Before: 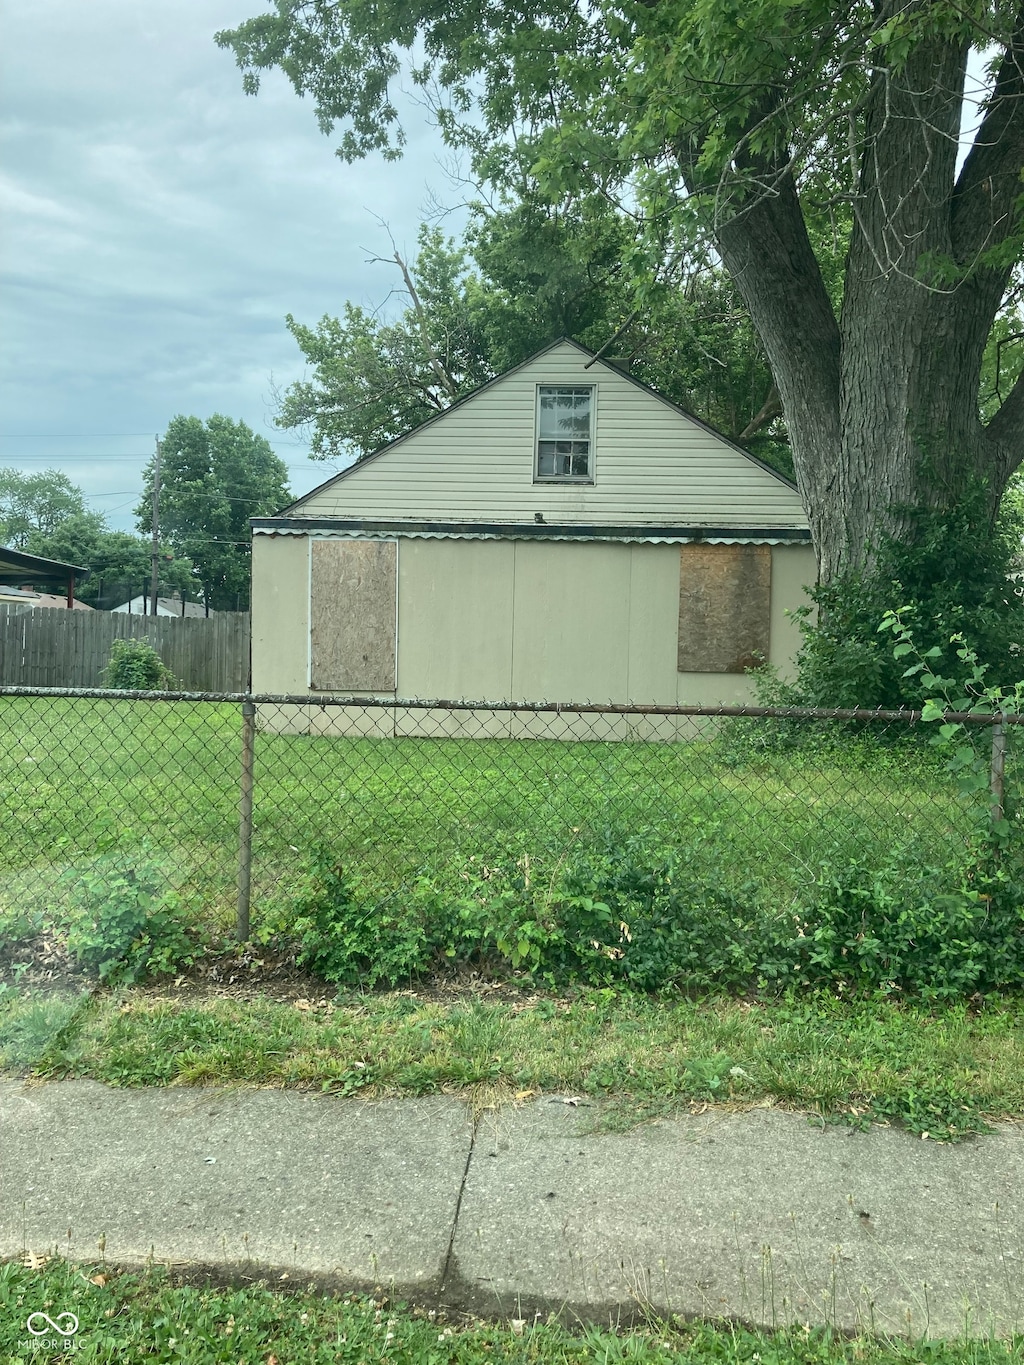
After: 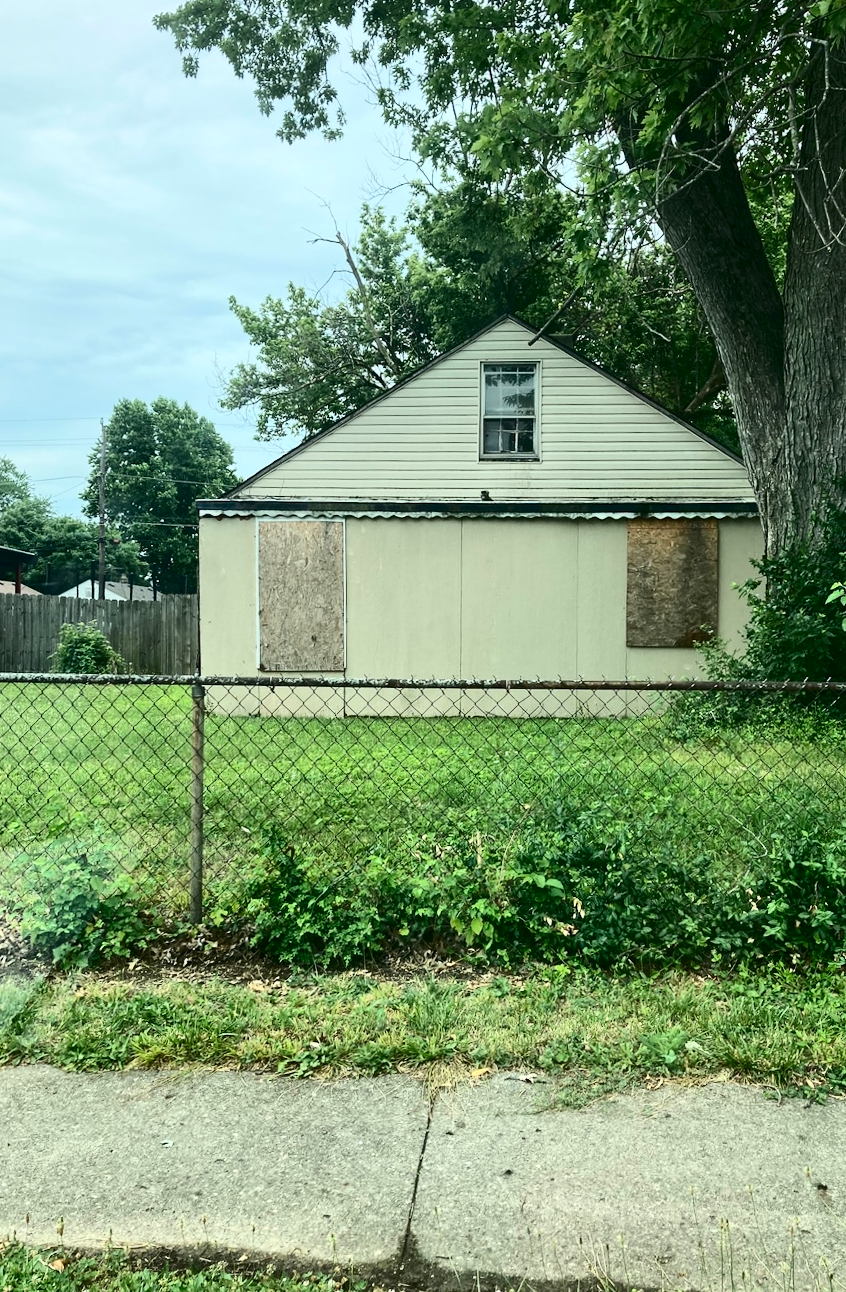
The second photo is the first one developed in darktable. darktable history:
contrast brightness saturation: contrast 0.334, brightness -0.067, saturation 0.169
crop and rotate: angle 0.939°, left 4.096%, top 0.623%, right 11.463%, bottom 2.622%
